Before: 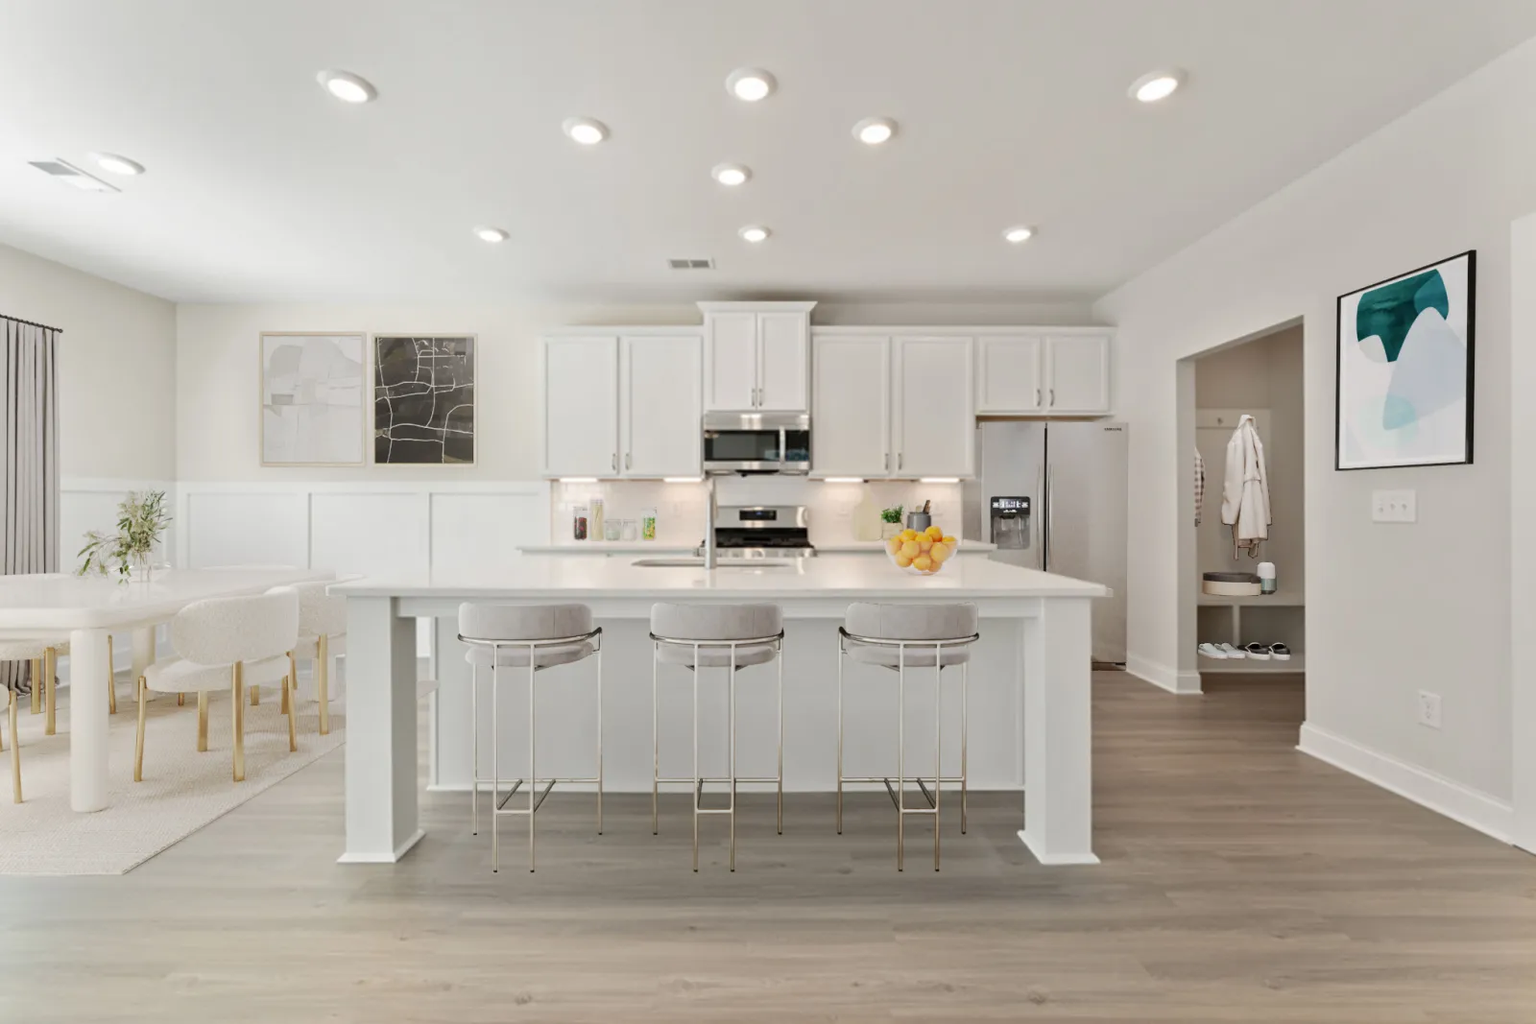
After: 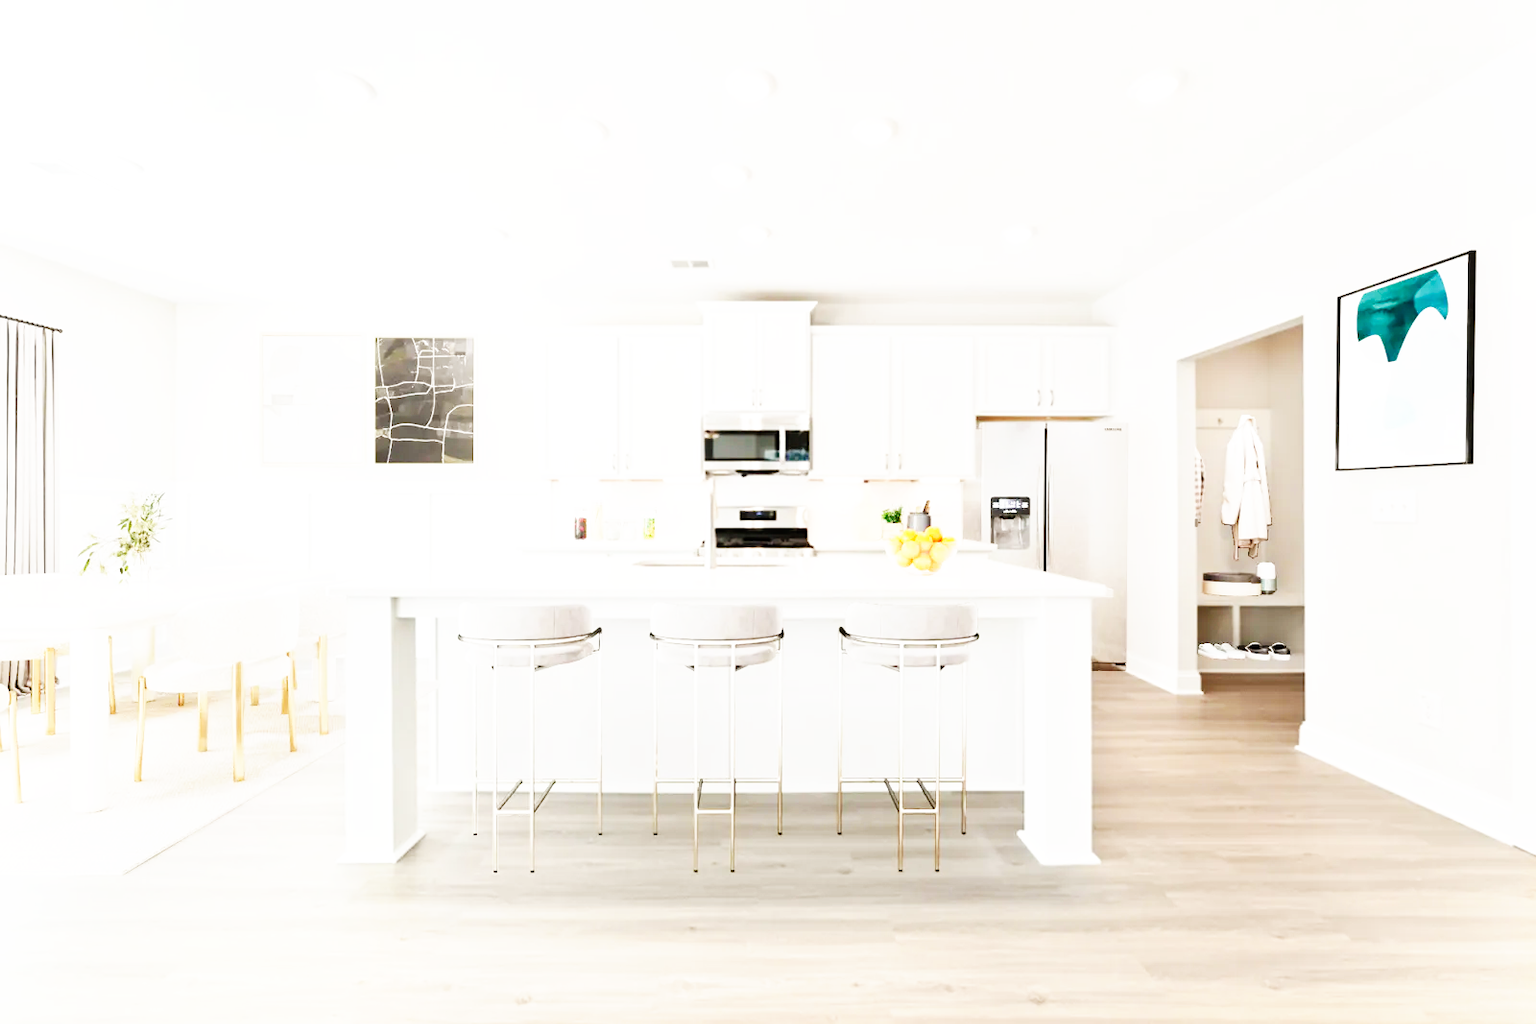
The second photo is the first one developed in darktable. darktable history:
base curve: curves: ch0 [(0, 0) (0.007, 0.004) (0.027, 0.03) (0.046, 0.07) (0.207, 0.54) (0.442, 0.872) (0.673, 0.972) (1, 1)], preserve colors none
exposure: exposure 0.6 EV, compensate highlight preservation false
